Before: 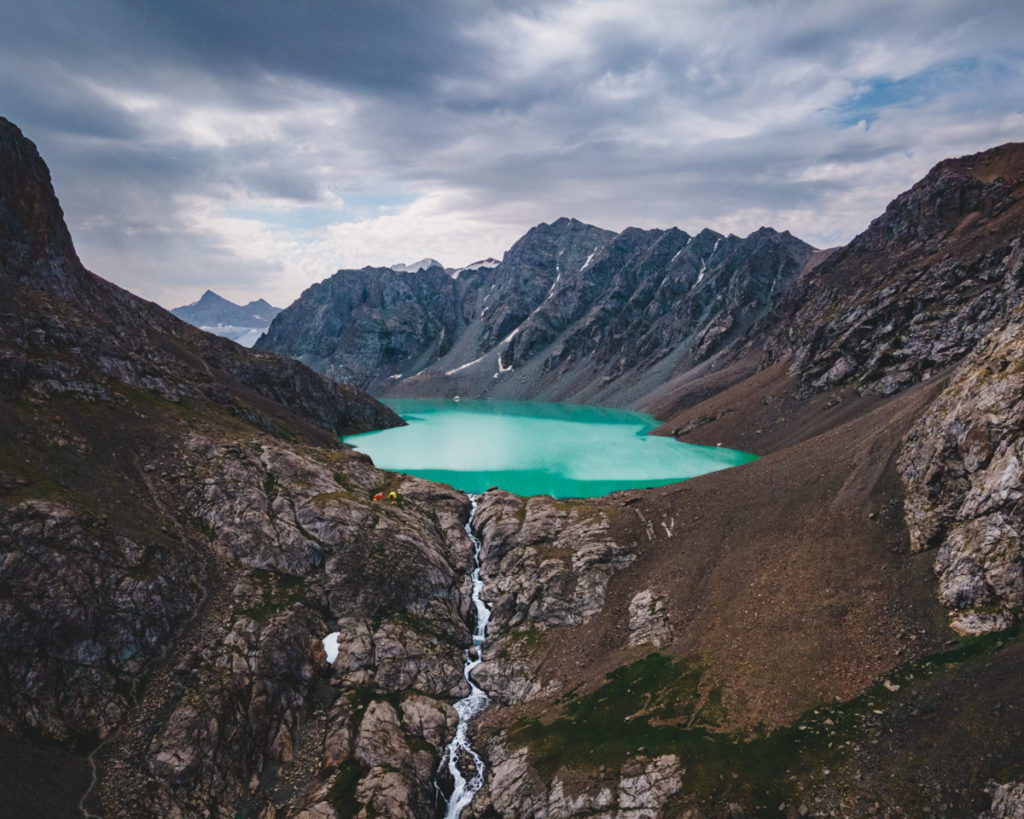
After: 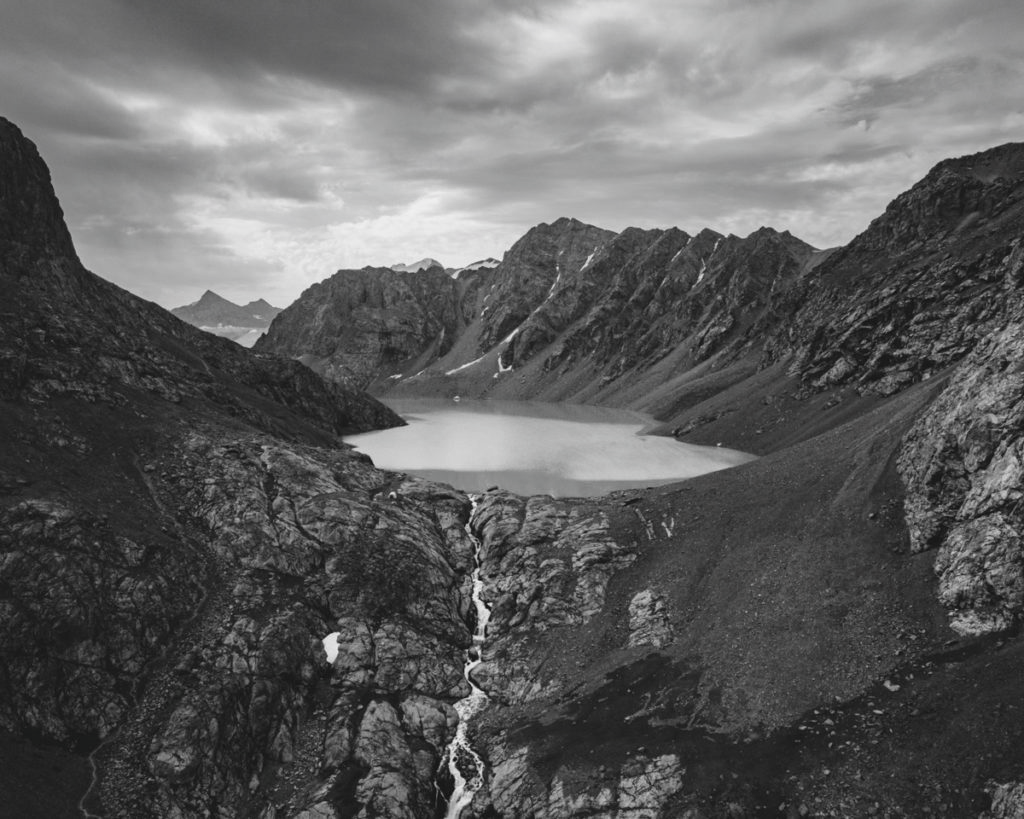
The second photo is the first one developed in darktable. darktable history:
contrast brightness saturation: saturation -0.993
